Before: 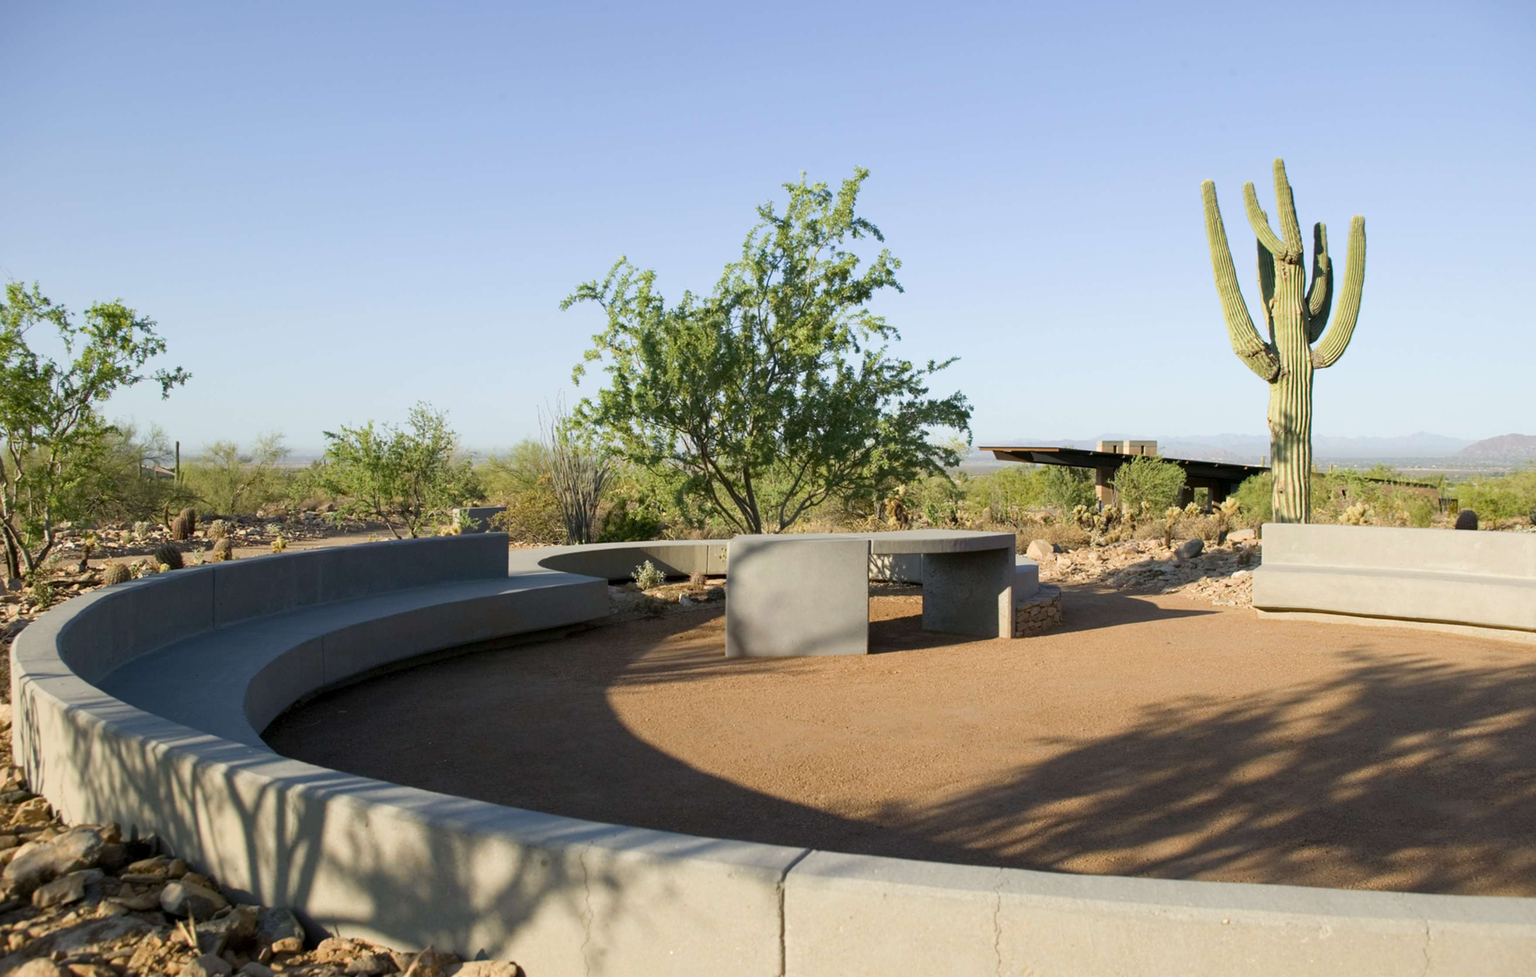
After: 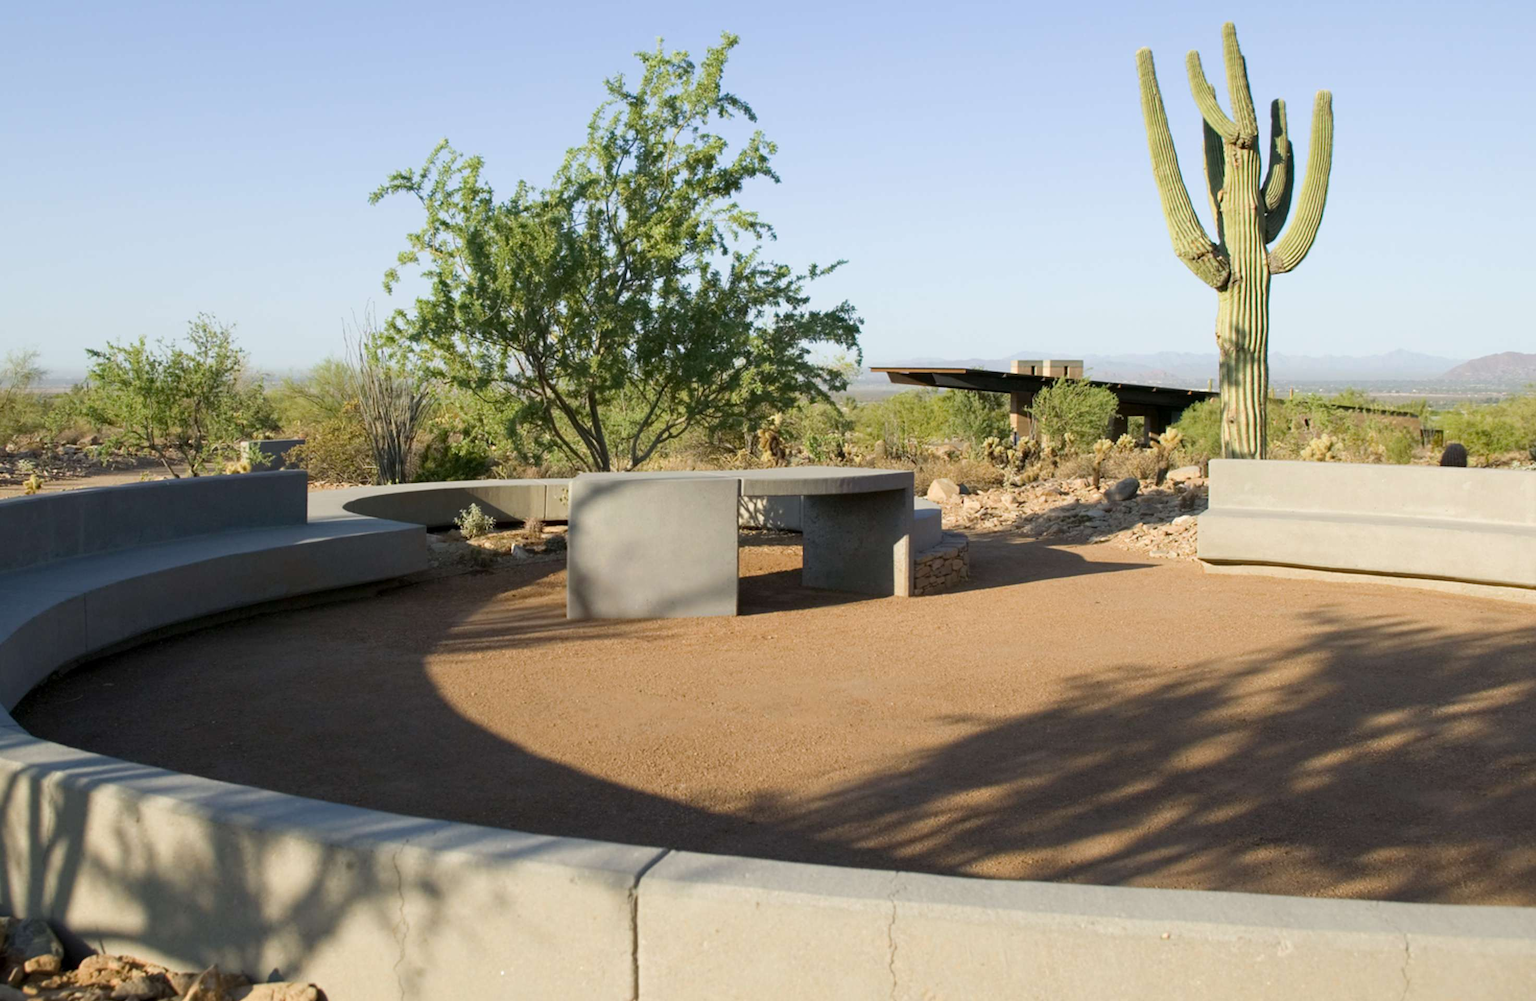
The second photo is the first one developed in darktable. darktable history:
crop: left 16.396%, top 14.368%
